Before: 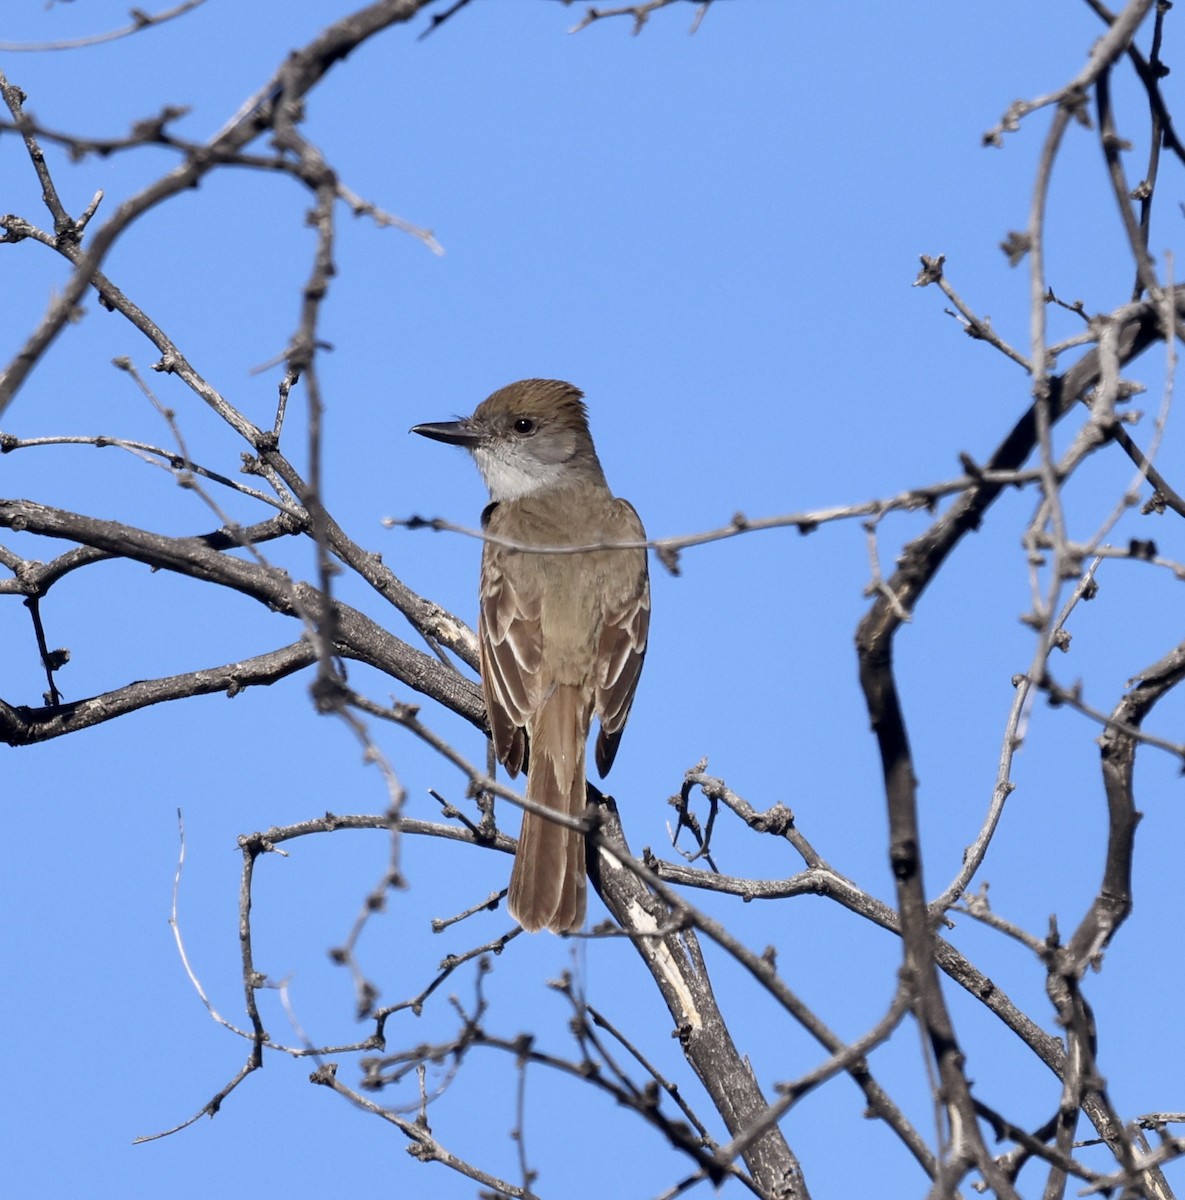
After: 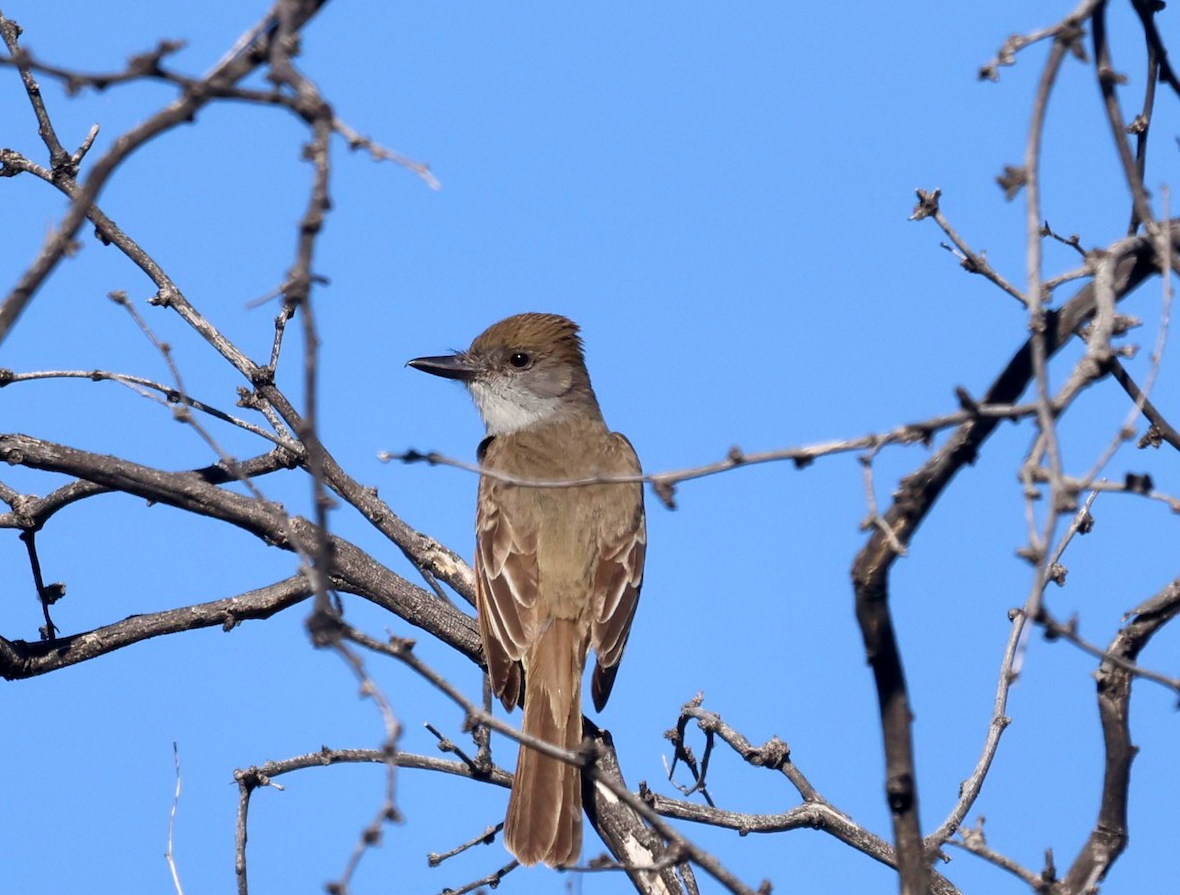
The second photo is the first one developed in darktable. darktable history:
velvia: on, module defaults
crop: left 0.404%, top 5.54%, bottom 19.798%
